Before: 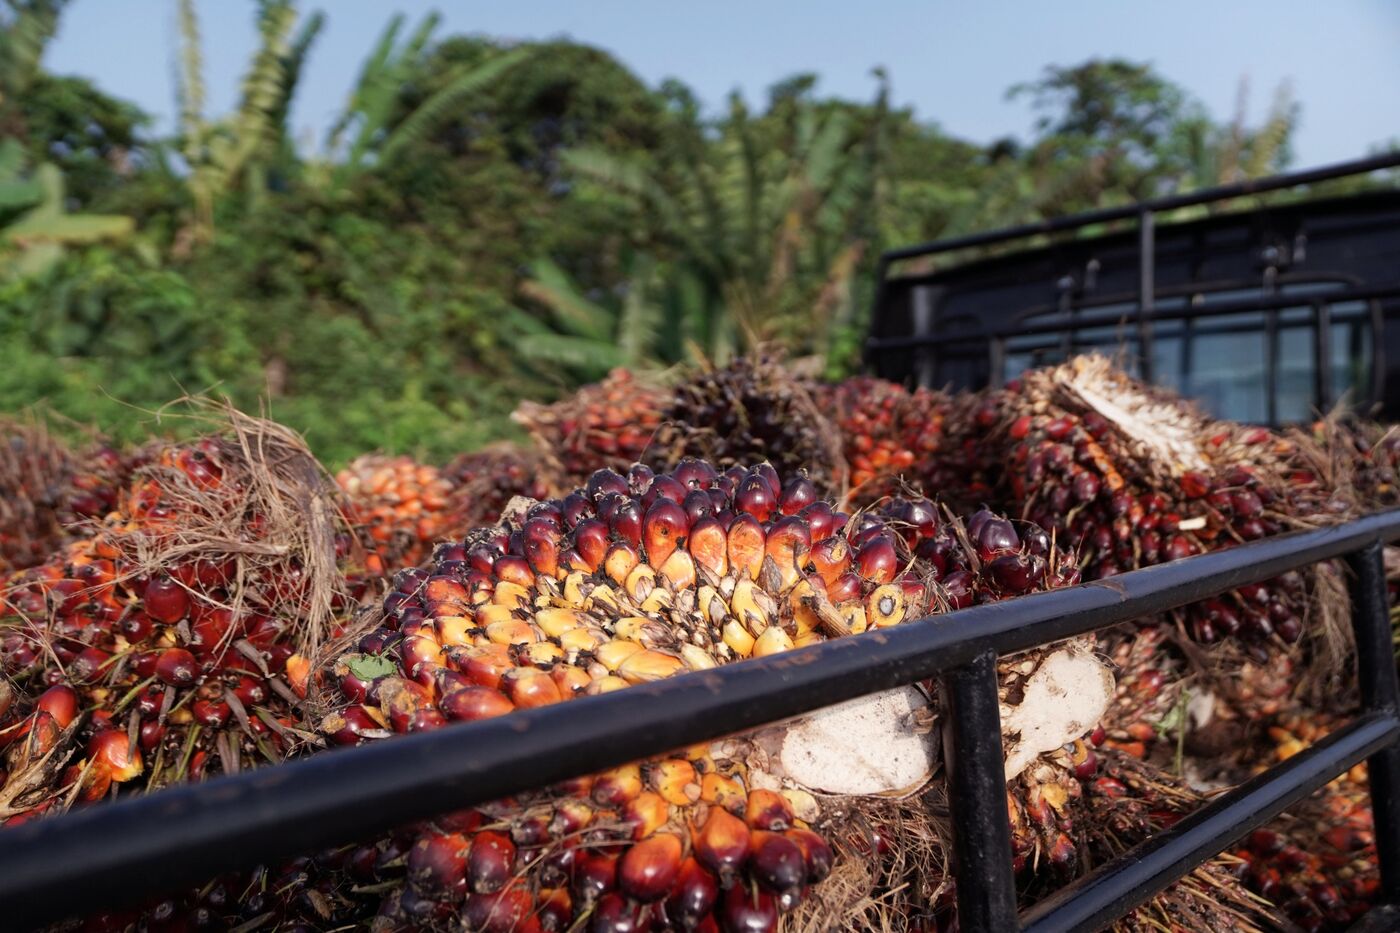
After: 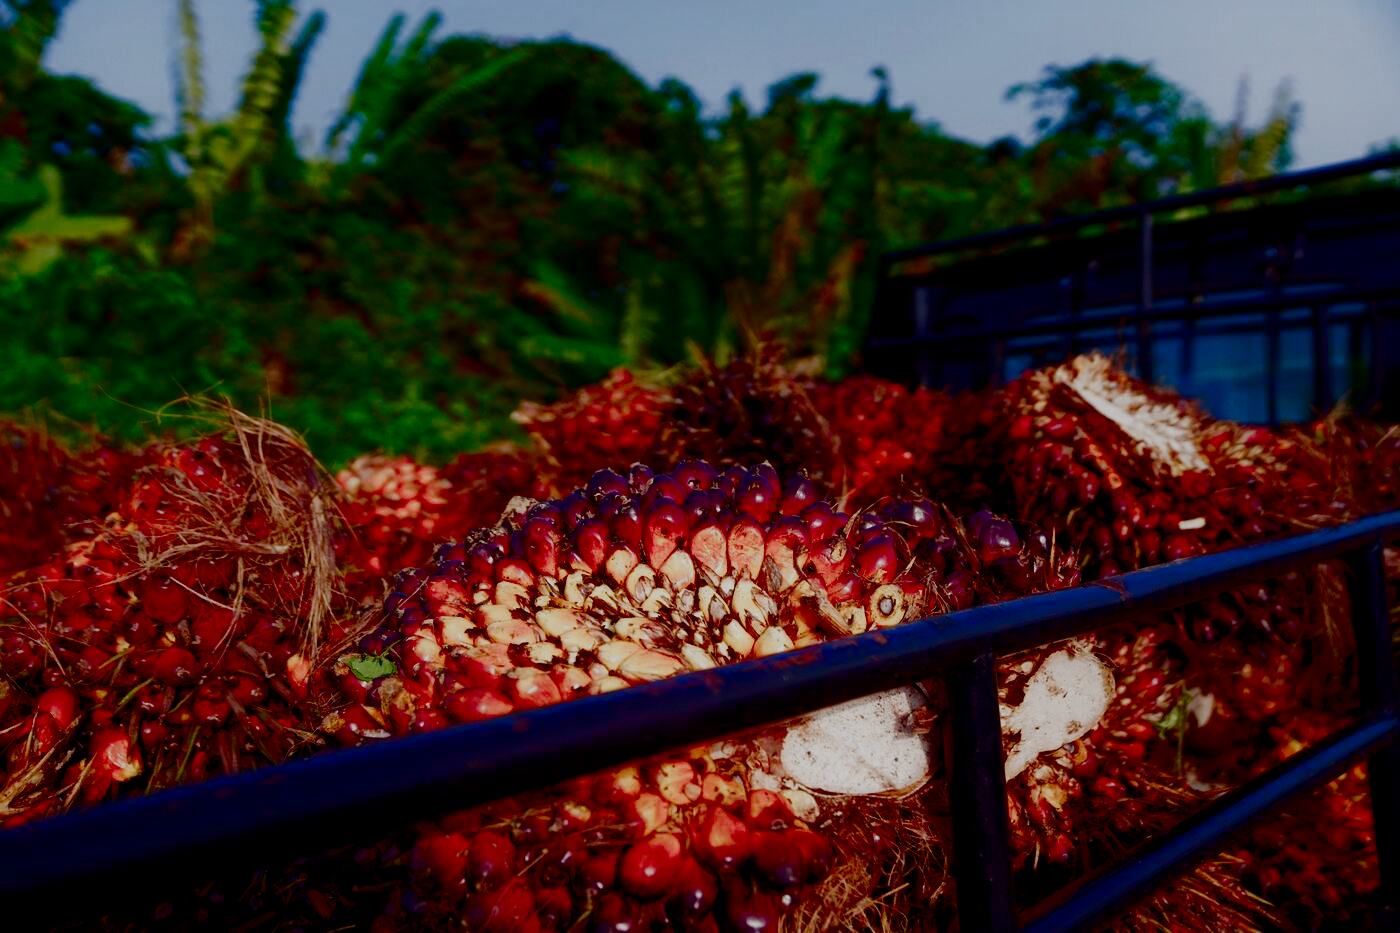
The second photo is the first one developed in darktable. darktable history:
exposure: exposure 0.207 EV, compensate exposure bias true, compensate highlight preservation false
tone equalizer: -8 EV -0.787 EV, -7 EV -0.739 EV, -6 EV -0.583 EV, -5 EV -0.412 EV, -3 EV 0.376 EV, -2 EV 0.6 EV, -1 EV 0.681 EV, +0 EV 0.772 EV, mask exposure compensation -0.49 EV
contrast brightness saturation: brightness -0.991, saturation 0.986
filmic rgb: black relative exposure -8.01 EV, white relative exposure 4.05 EV, hardness 4.11, color science v5 (2021), contrast in shadows safe, contrast in highlights safe
color balance rgb: perceptual saturation grading › global saturation 20%, perceptual saturation grading › highlights -25.433%, perceptual saturation grading › shadows 24.248%, global vibrance 20%
